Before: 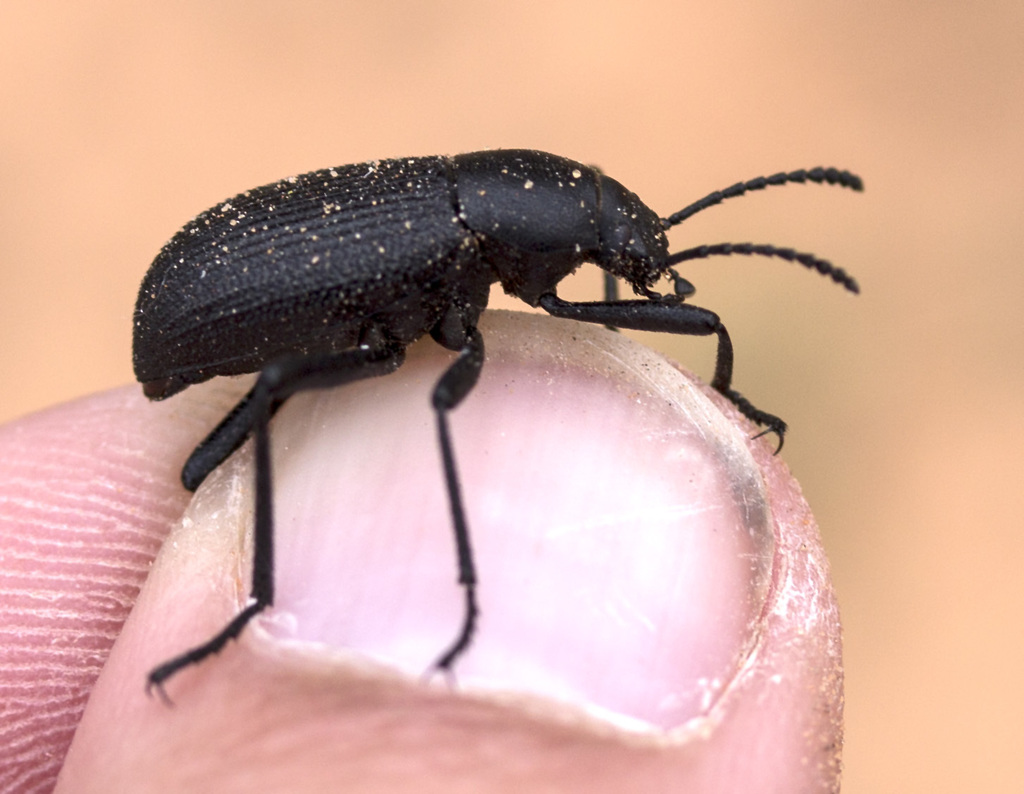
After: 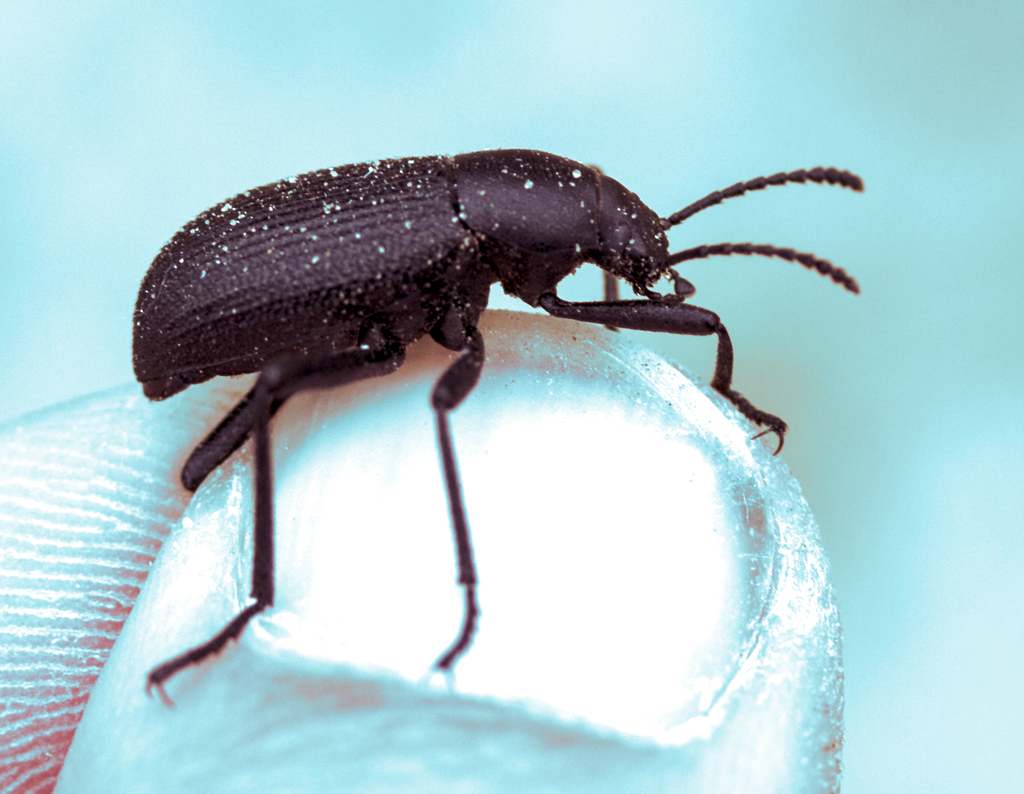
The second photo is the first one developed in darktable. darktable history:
split-toning: shadows › hue 327.6°, highlights › hue 198°, highlights › saturation 0.55, balance -21.25, compress 0%
exposure: black level correction 0.003, exposure 0.383 EV, compensate highlight preservation false
